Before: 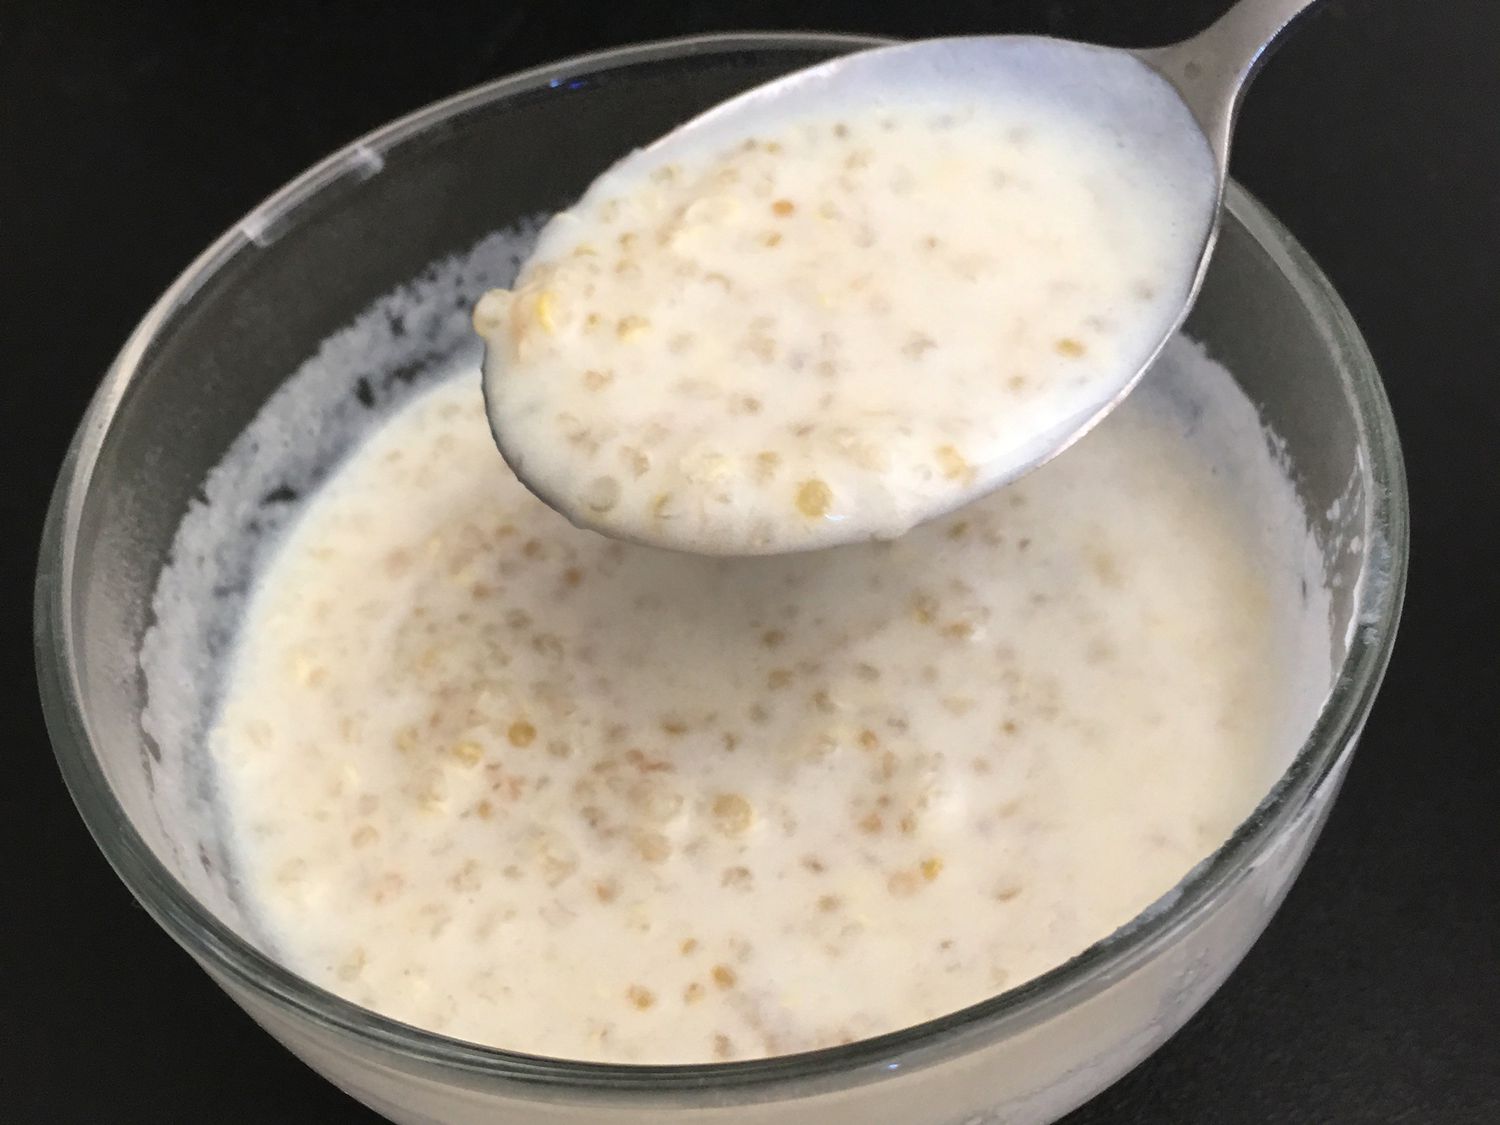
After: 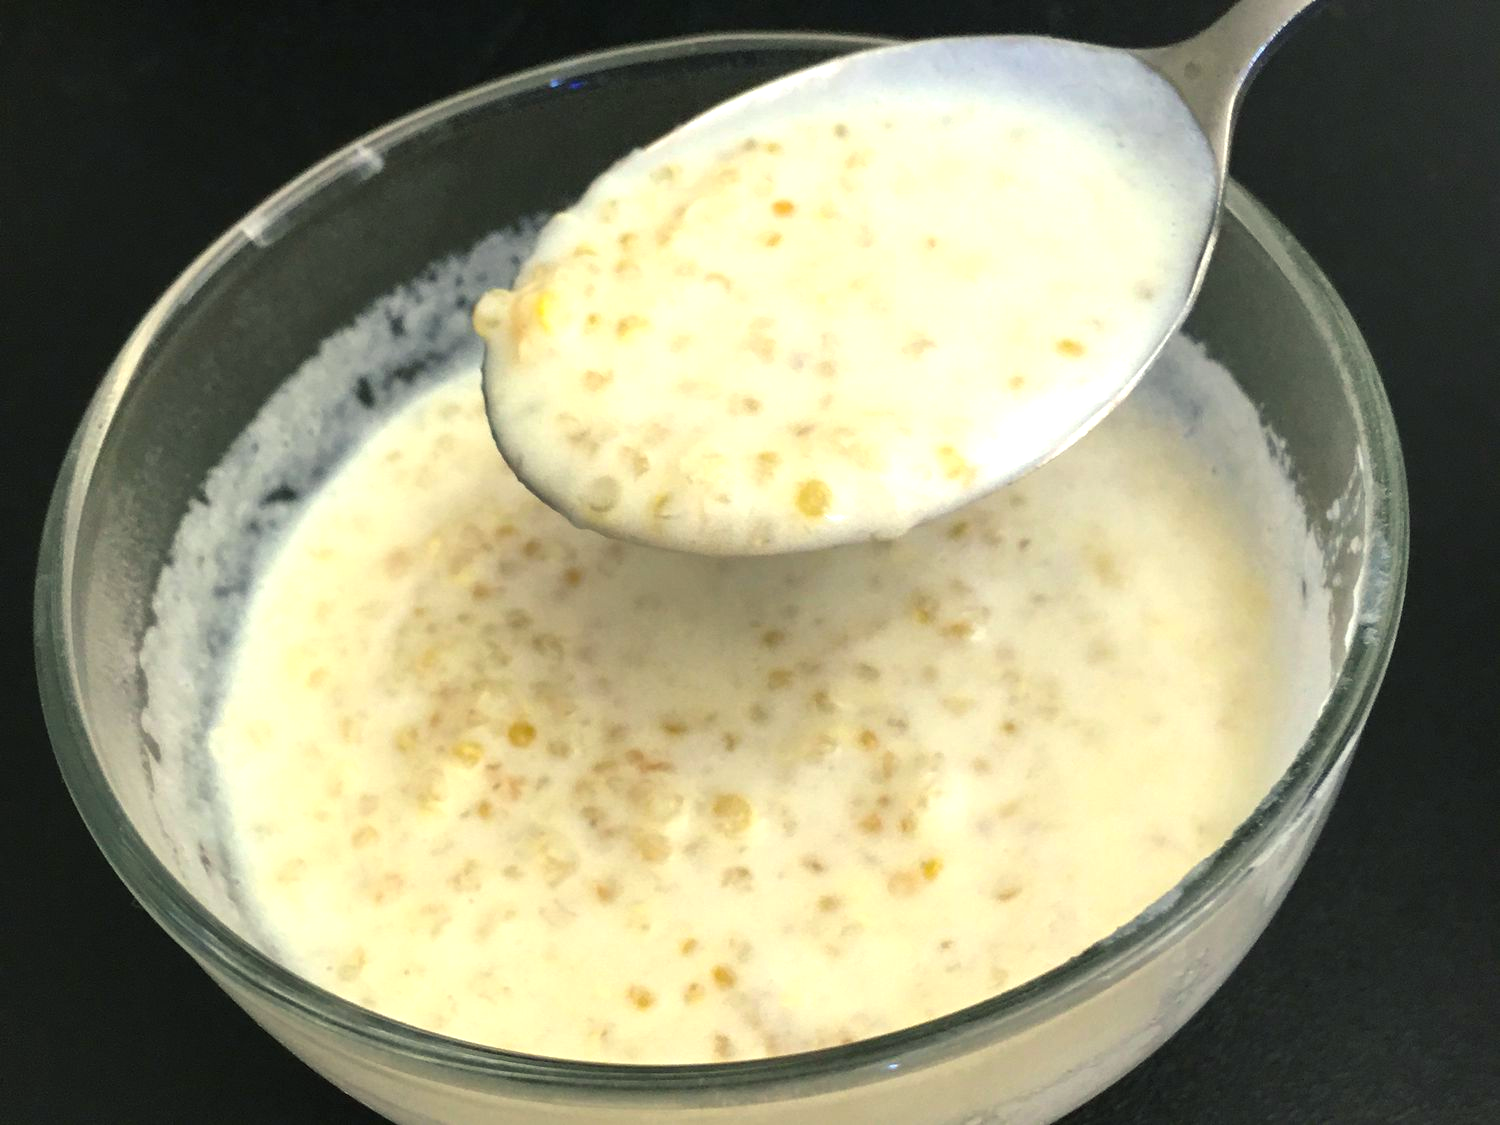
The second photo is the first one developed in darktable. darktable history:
color balance rgb: shadows lift › chroma 2.014%, shadows lift › hue 214.15°, perceptual saturation grading › global saturation 19.49%, perceptual brilliance grading › global brilliance 11.535%, global vibrance 20%
color correction: highlights a* -5.63, highlights b* 10.65
